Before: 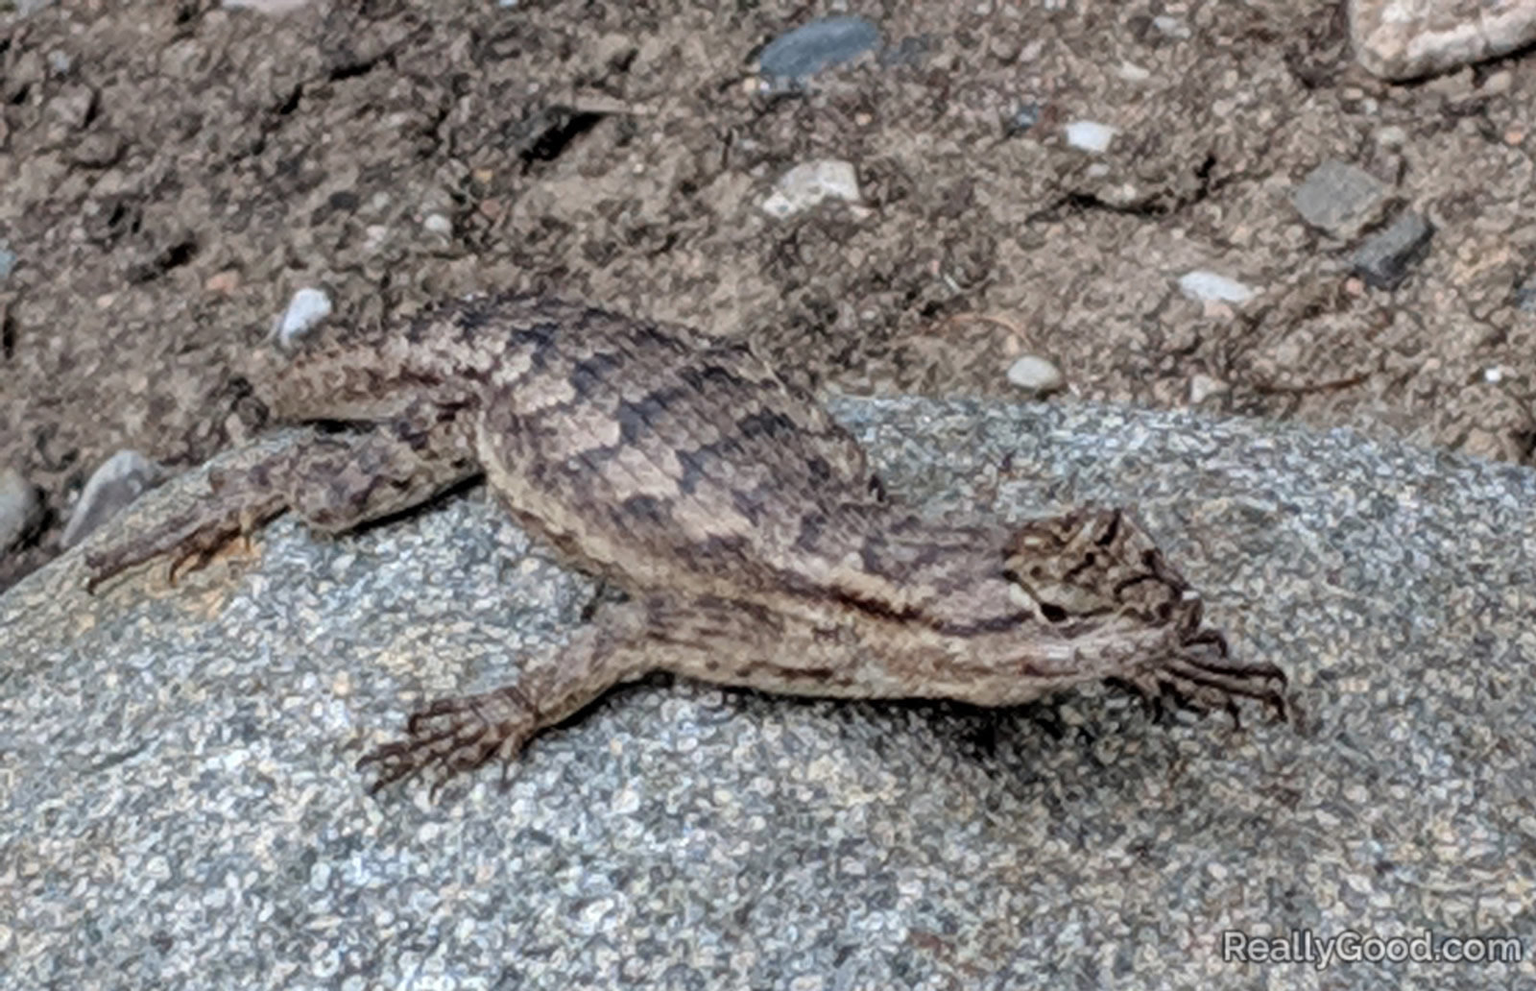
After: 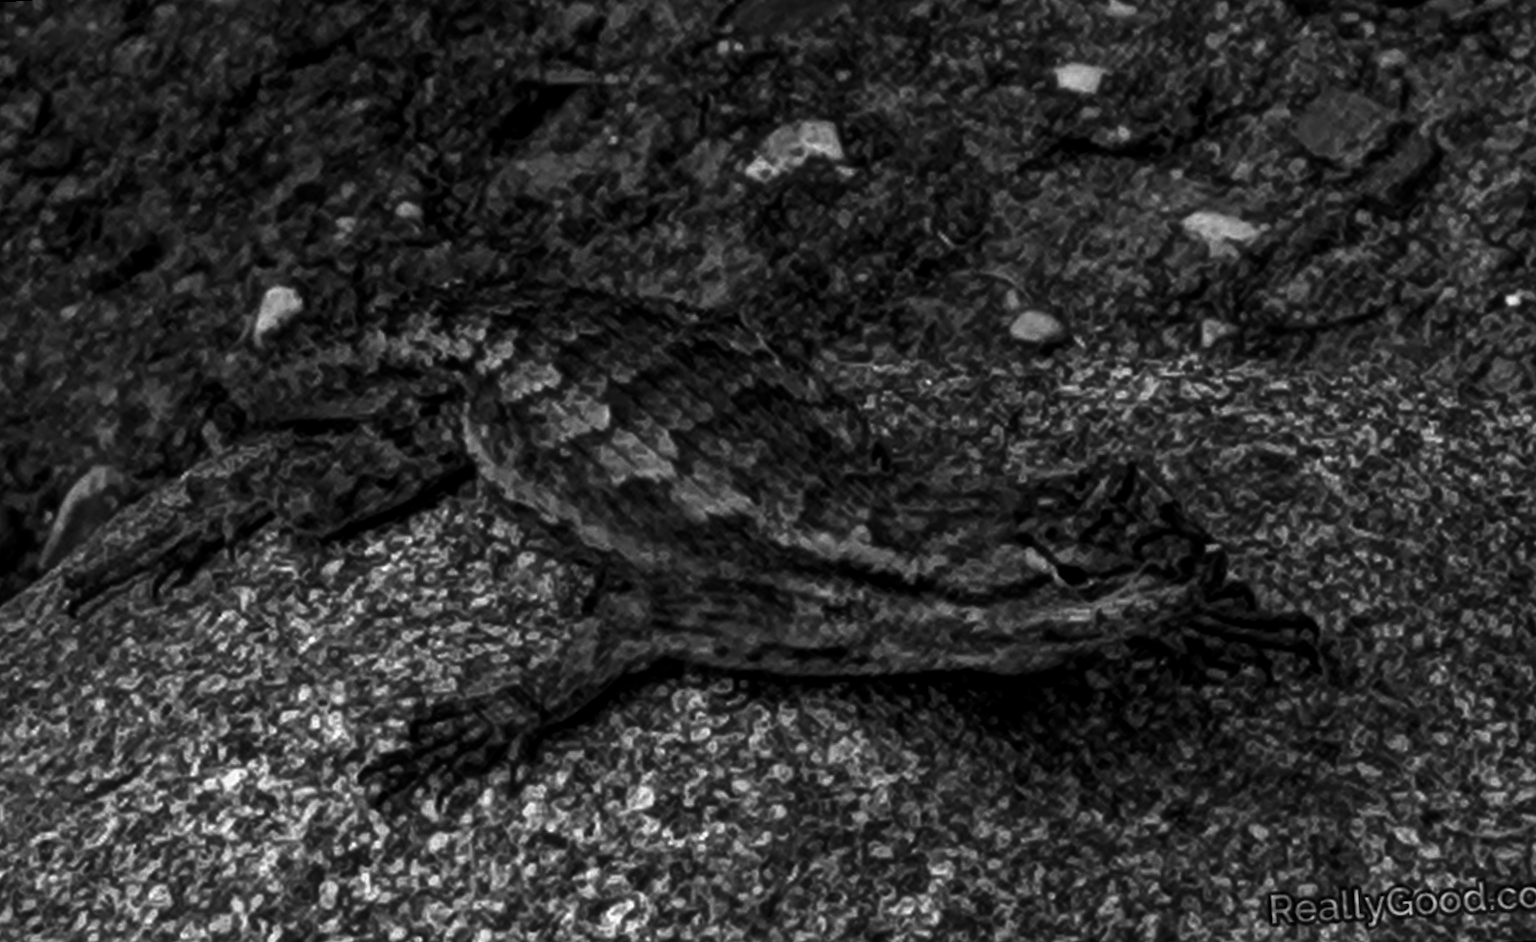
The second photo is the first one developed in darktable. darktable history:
contrast brightness saturation: contrast 0.02, brightness -1, saturation -1
rotate and perspective: rotation -3.52°, crop left 0.036, crop right 0.964, crop top 0.081, crop bottom 0.919
